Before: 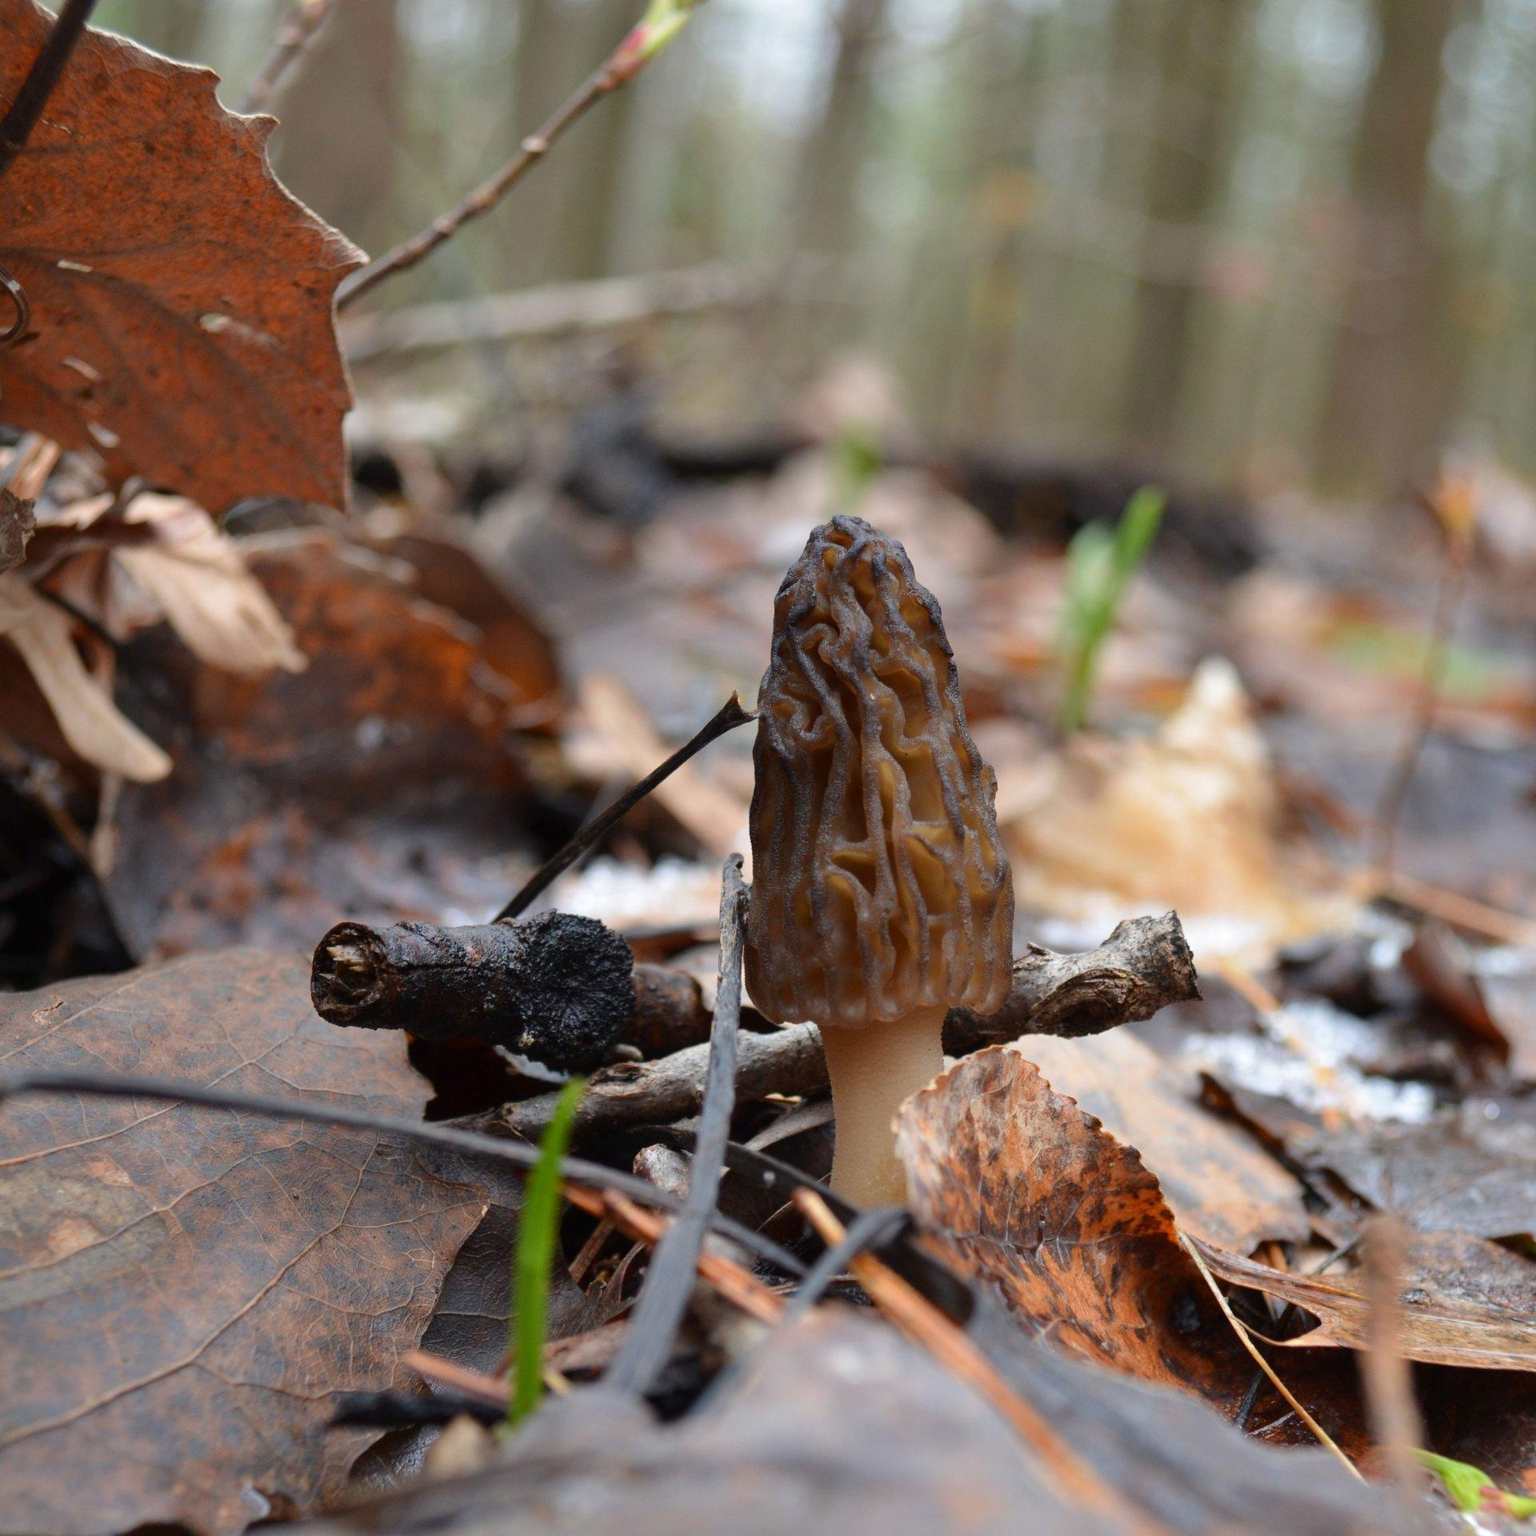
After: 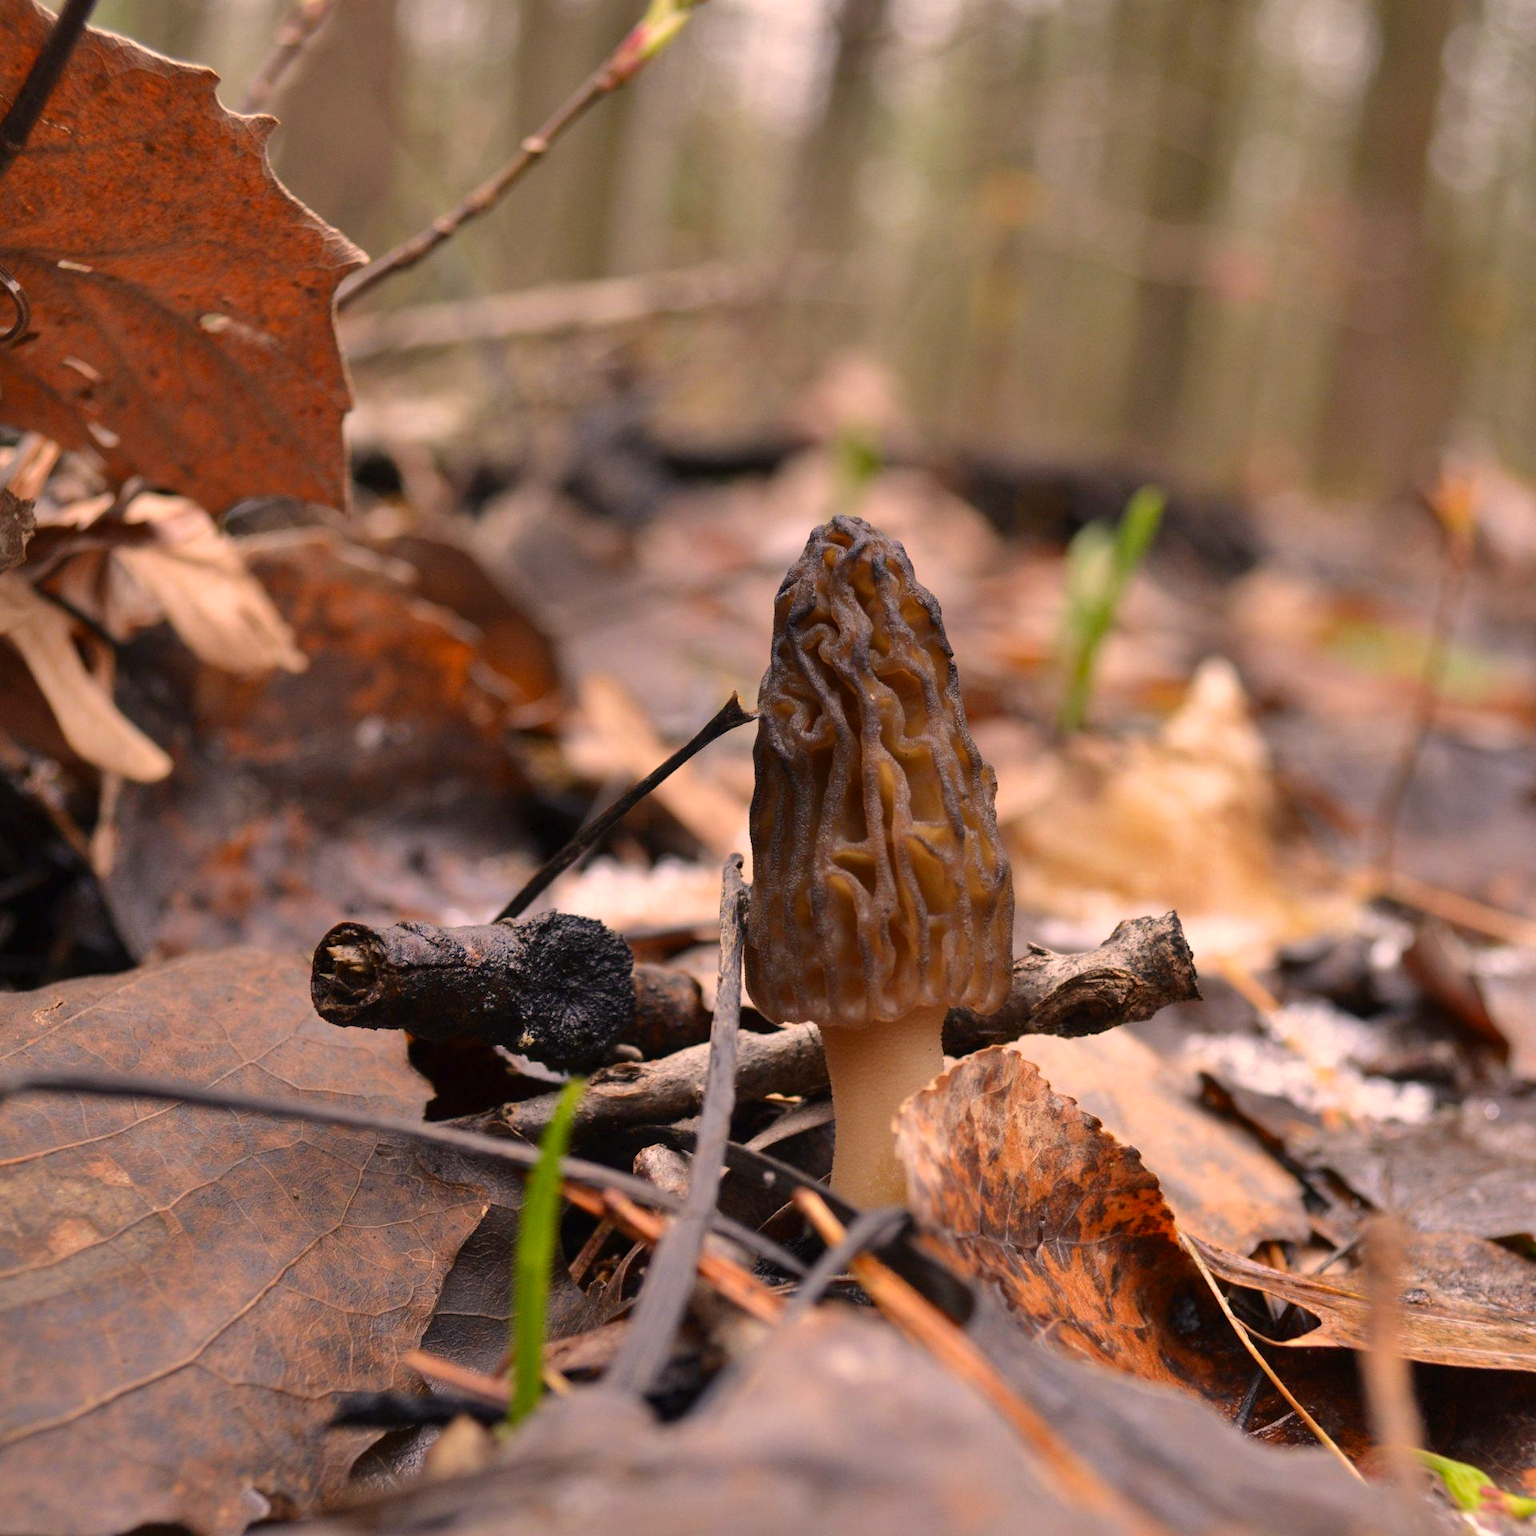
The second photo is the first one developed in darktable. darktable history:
color correction: highlights a* 17.78, highlights b* 18.53
shadows and highlights: radius 108.01, shadows 44.76, highlights -67.19, low approximation 0.01, soften with gaussian
